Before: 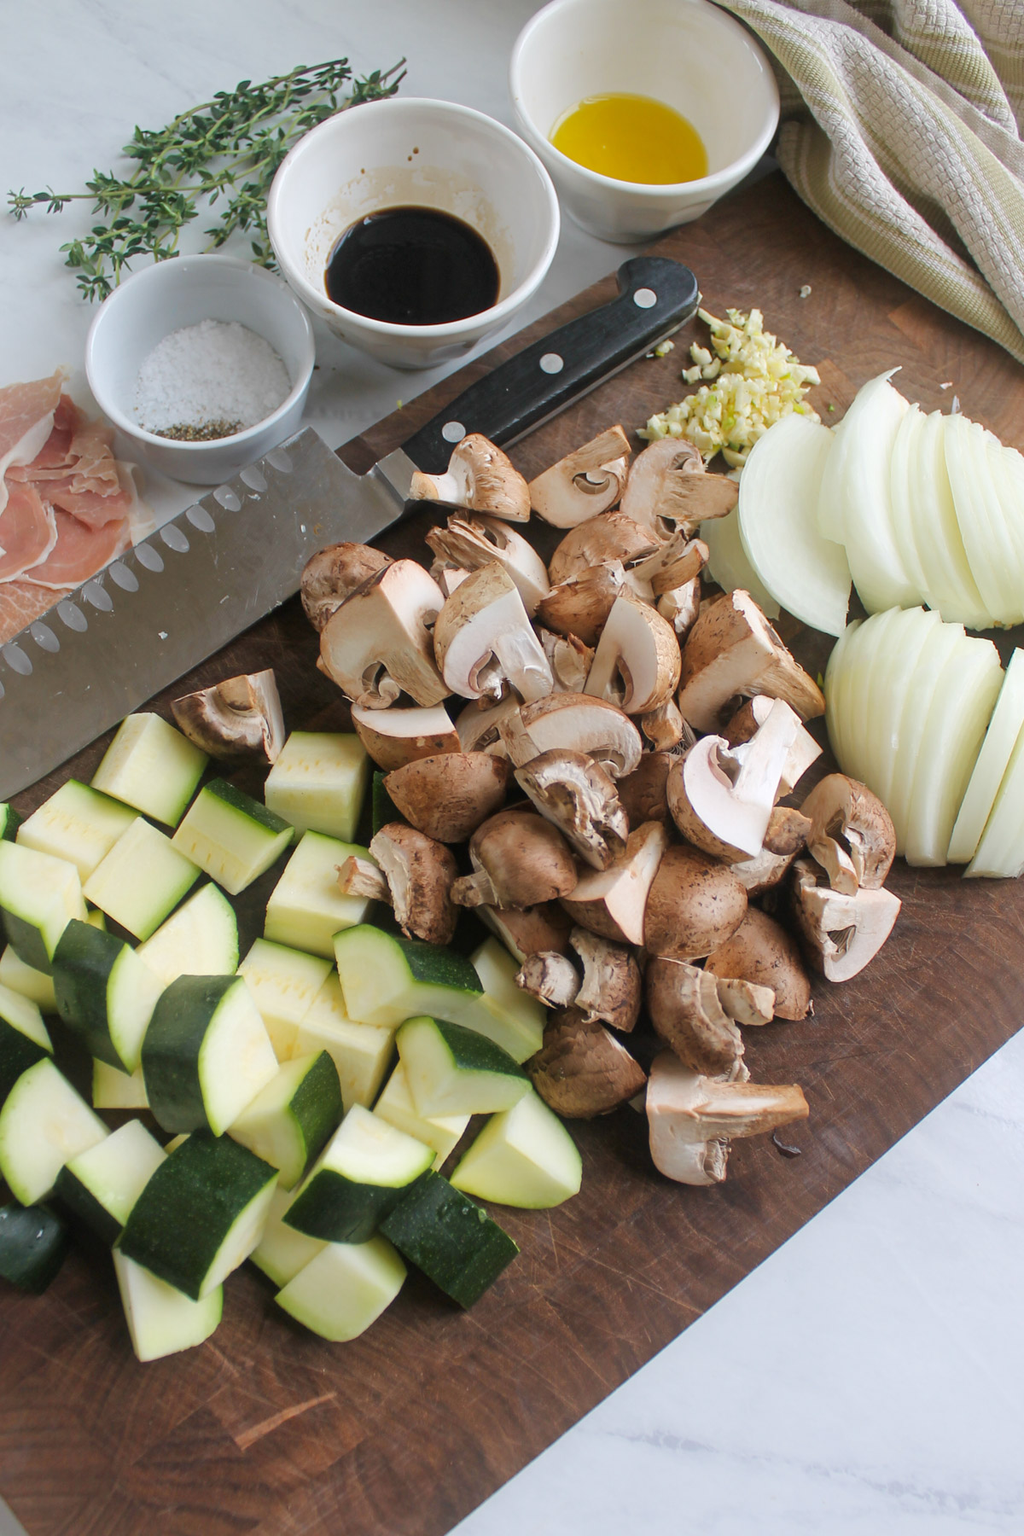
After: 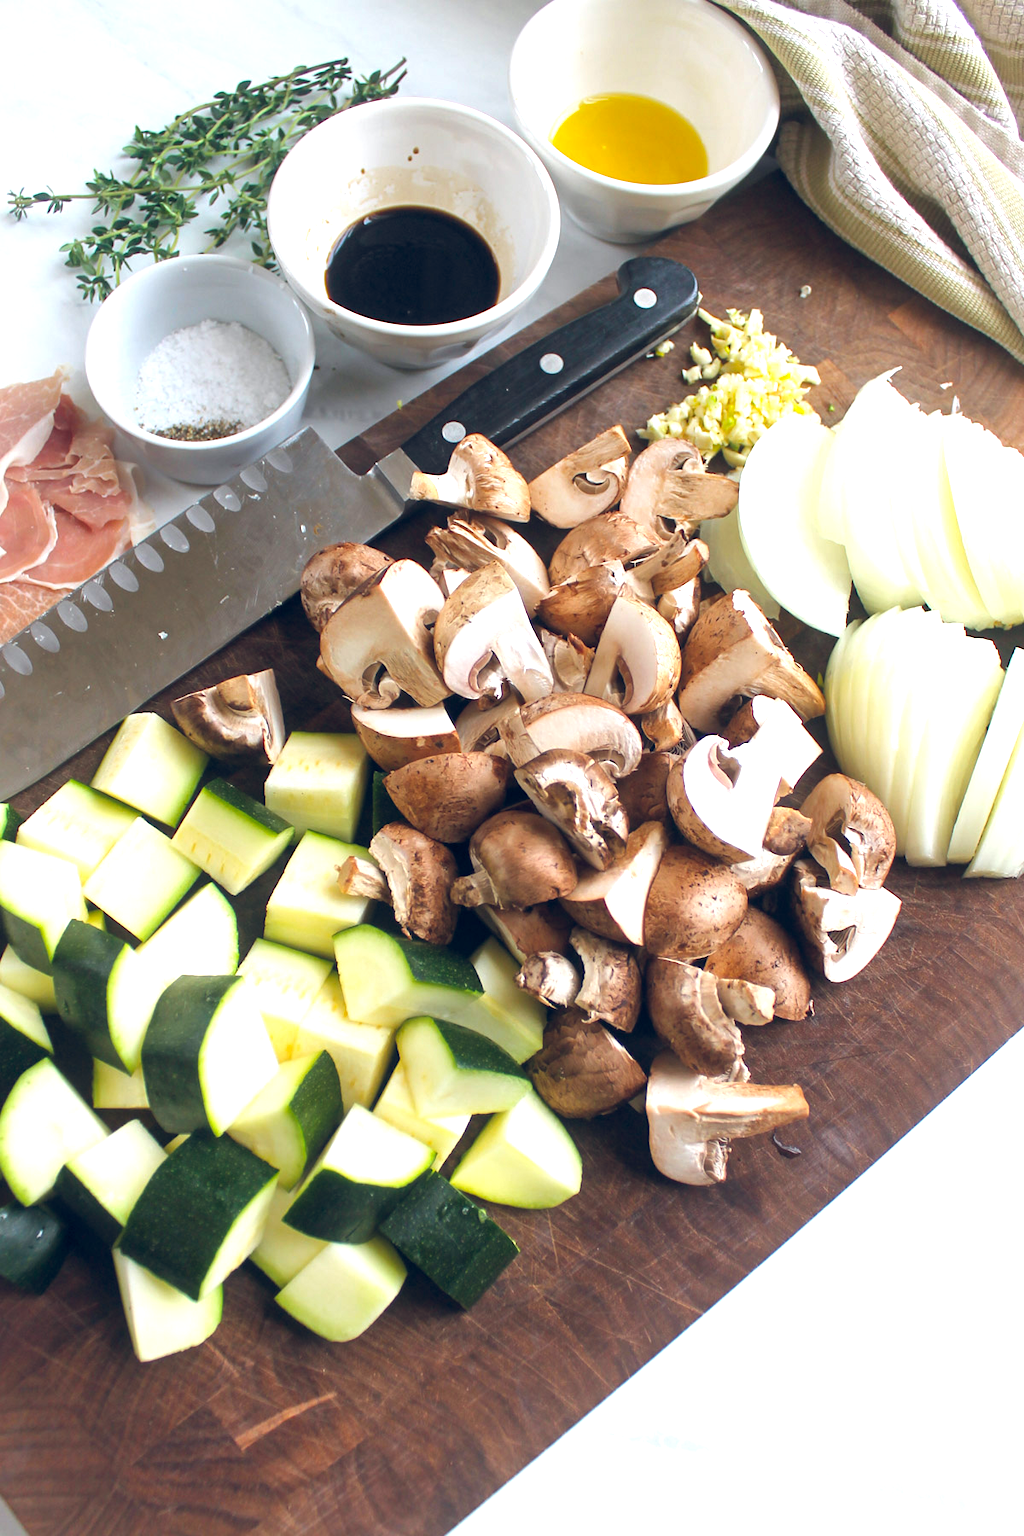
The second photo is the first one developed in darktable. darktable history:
tone equalizer: -8 EV -0.574 EV, mask exposure compensation -0.487 EV
color balance rgb: global offset › chroma 0.129%, global offset › hue 253.22°, perceptual saturation grading › global saturation 10.266%, perceptual brilliance grading › global brilliance 12.367%, perceptual brilliance grading › highlights 15.195%, global vibrance 9.511%
